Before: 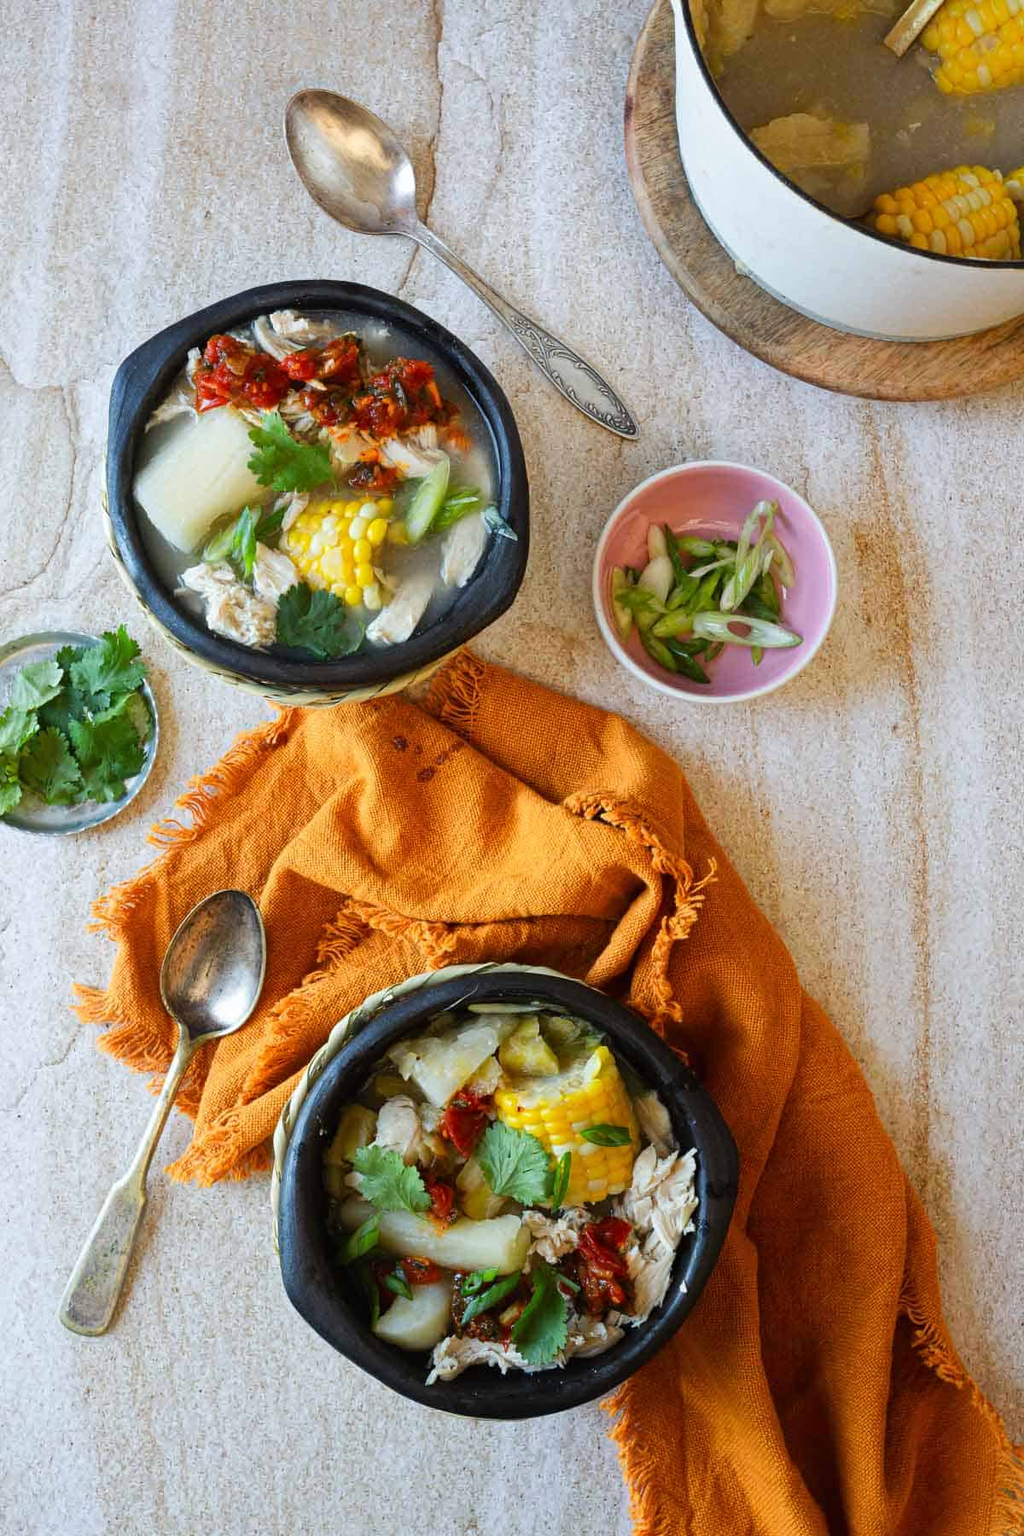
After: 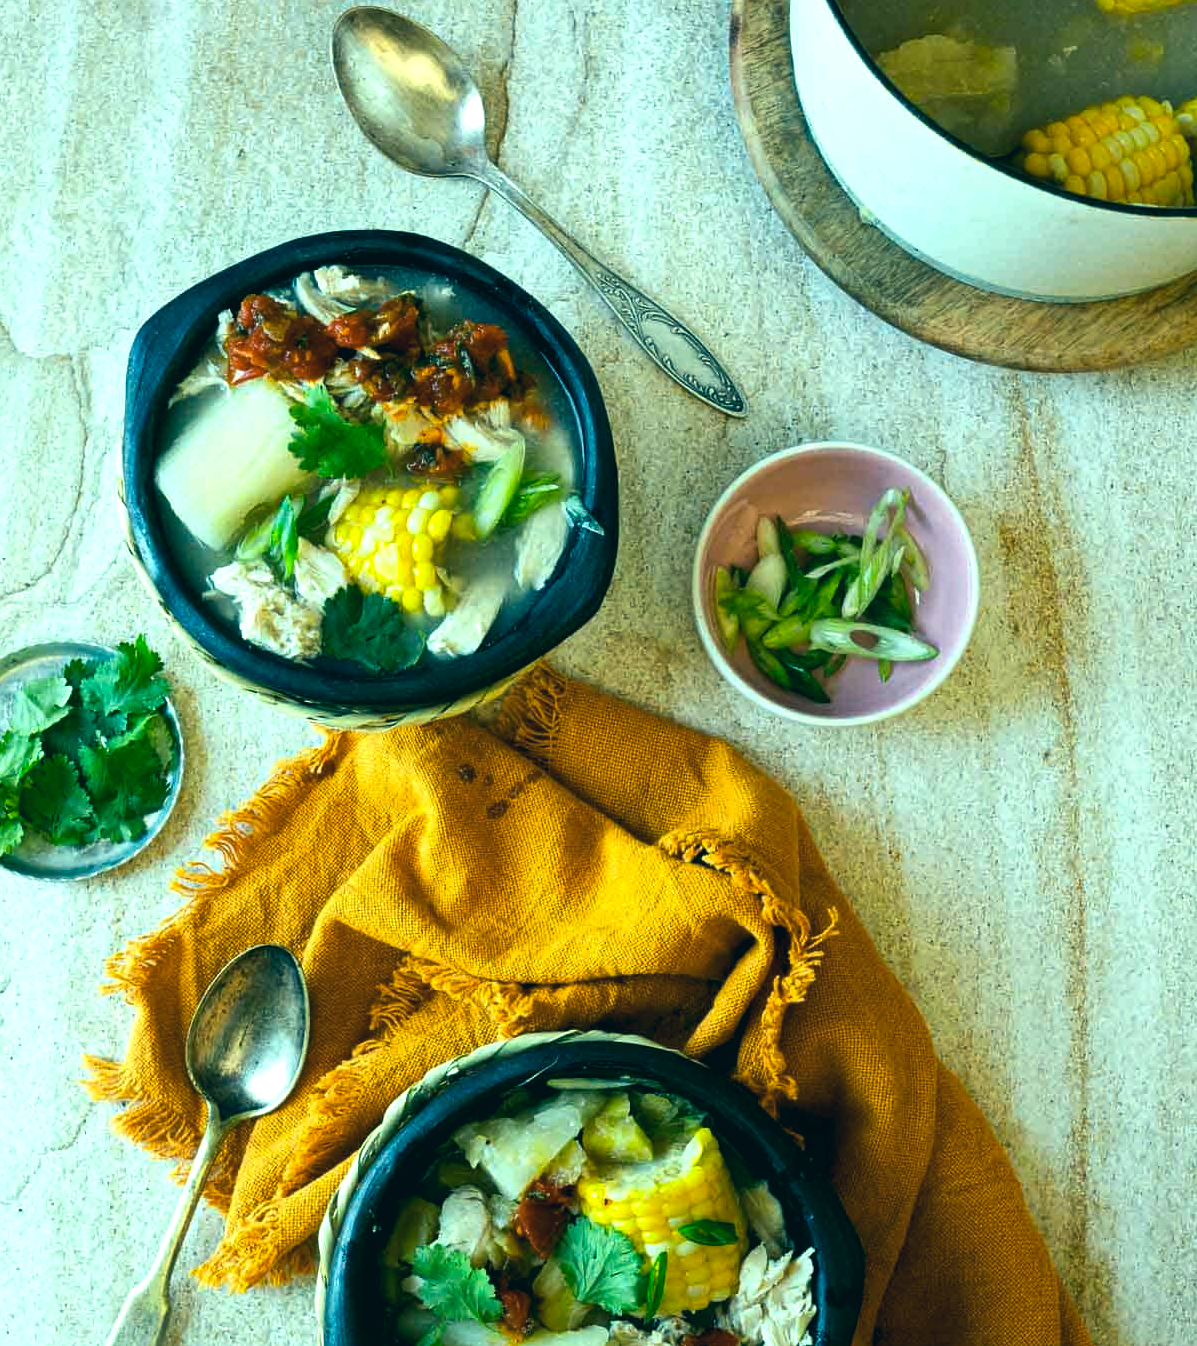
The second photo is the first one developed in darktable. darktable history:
crop: left 0.223%, top 5.465%, bottom 19.733%
color correction: highlights a* -19.87, highlights b* 9.8, shadows a* -20.19, shadows b* -10.1
color balance rgb: shadows lift › chroma 2.034%, shadows lift › hue 187.47°, global offset › luminance -0.47%, perceptual saturation grading › global saturation 0.266%, perceptual brilliance grading › global brilliance 14.995%, perceptual brilliance grading › shadows -34.596%, global vibrance 20%
